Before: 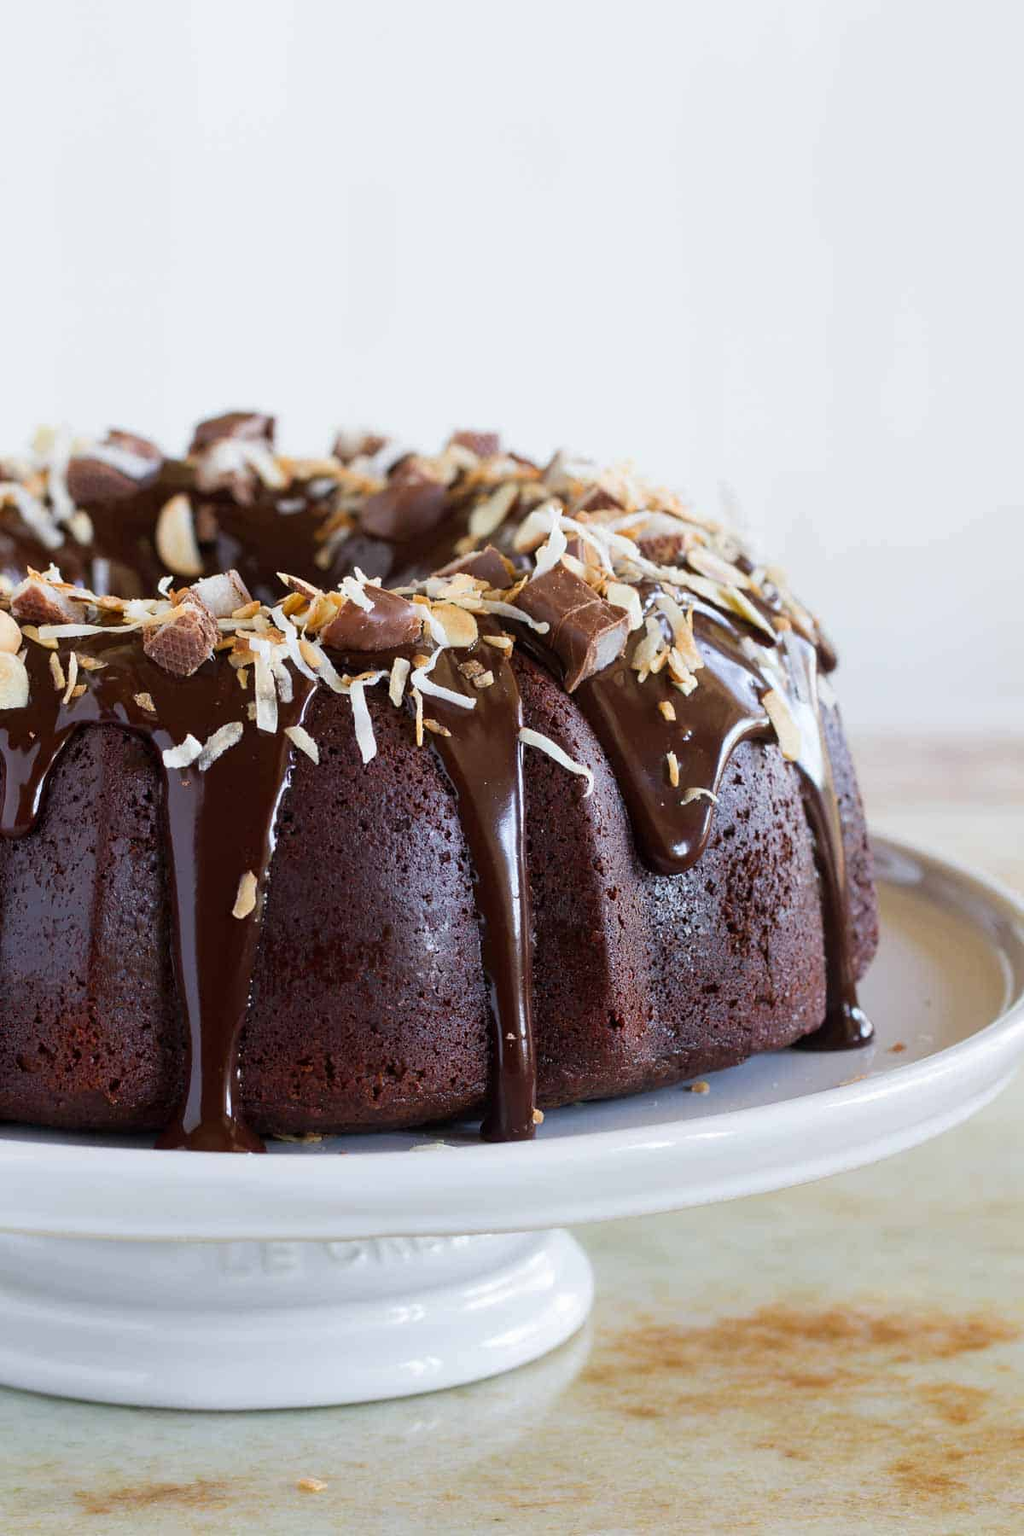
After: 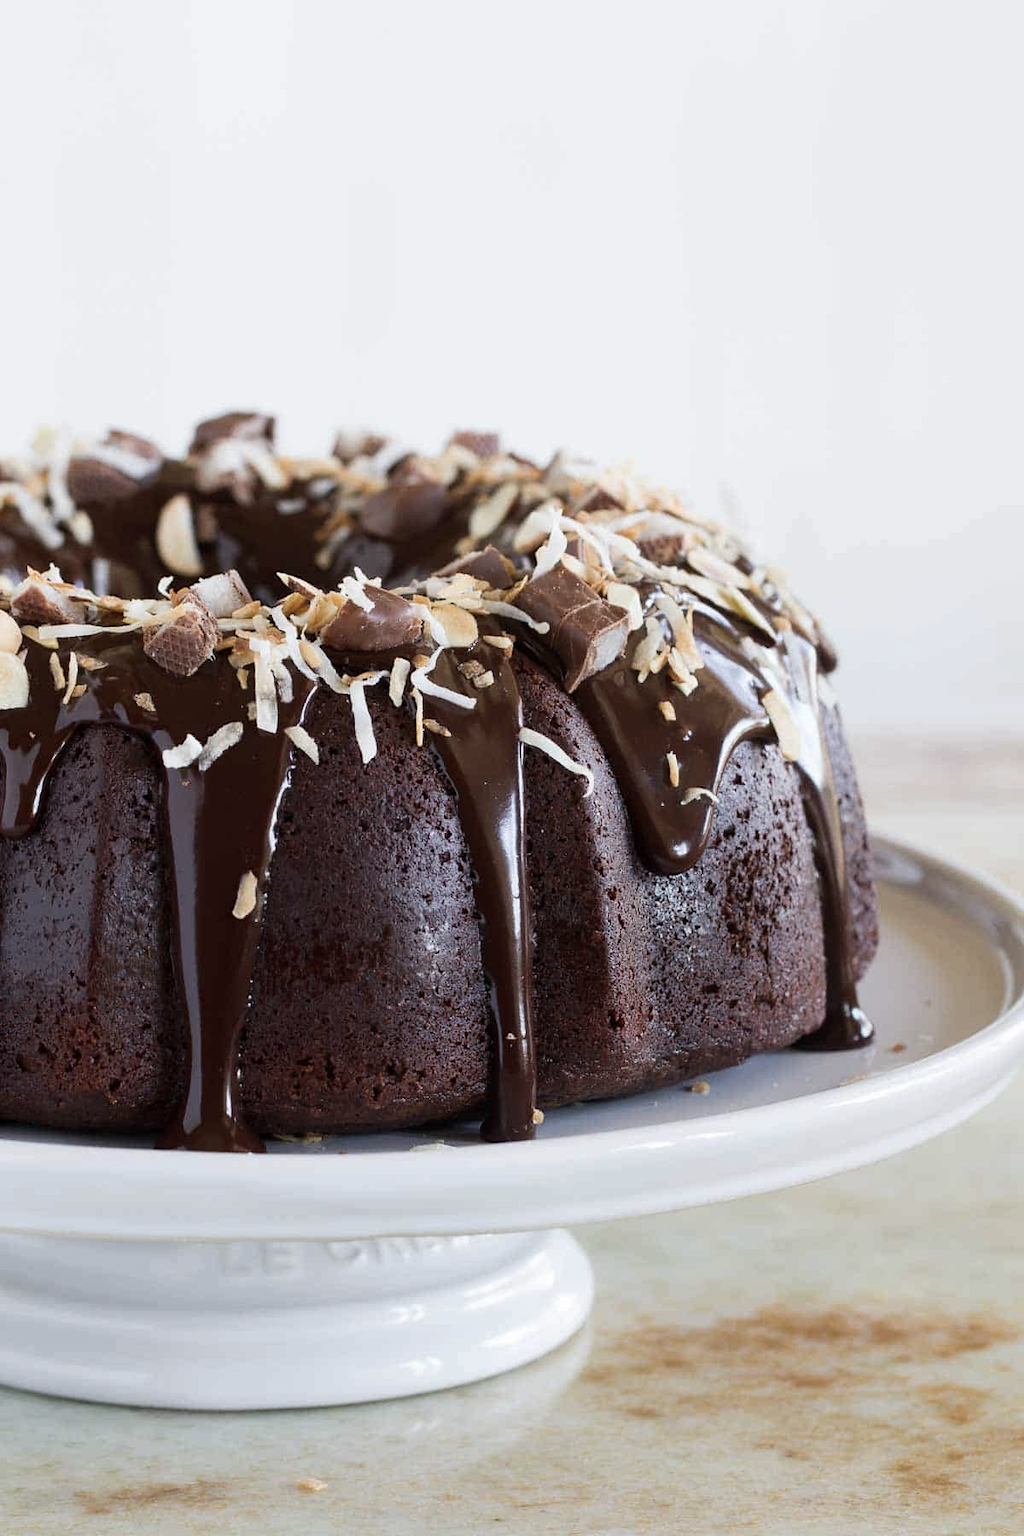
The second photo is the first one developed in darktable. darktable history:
contrast brightness saturation: contrast 0.096, saturation -0.295
